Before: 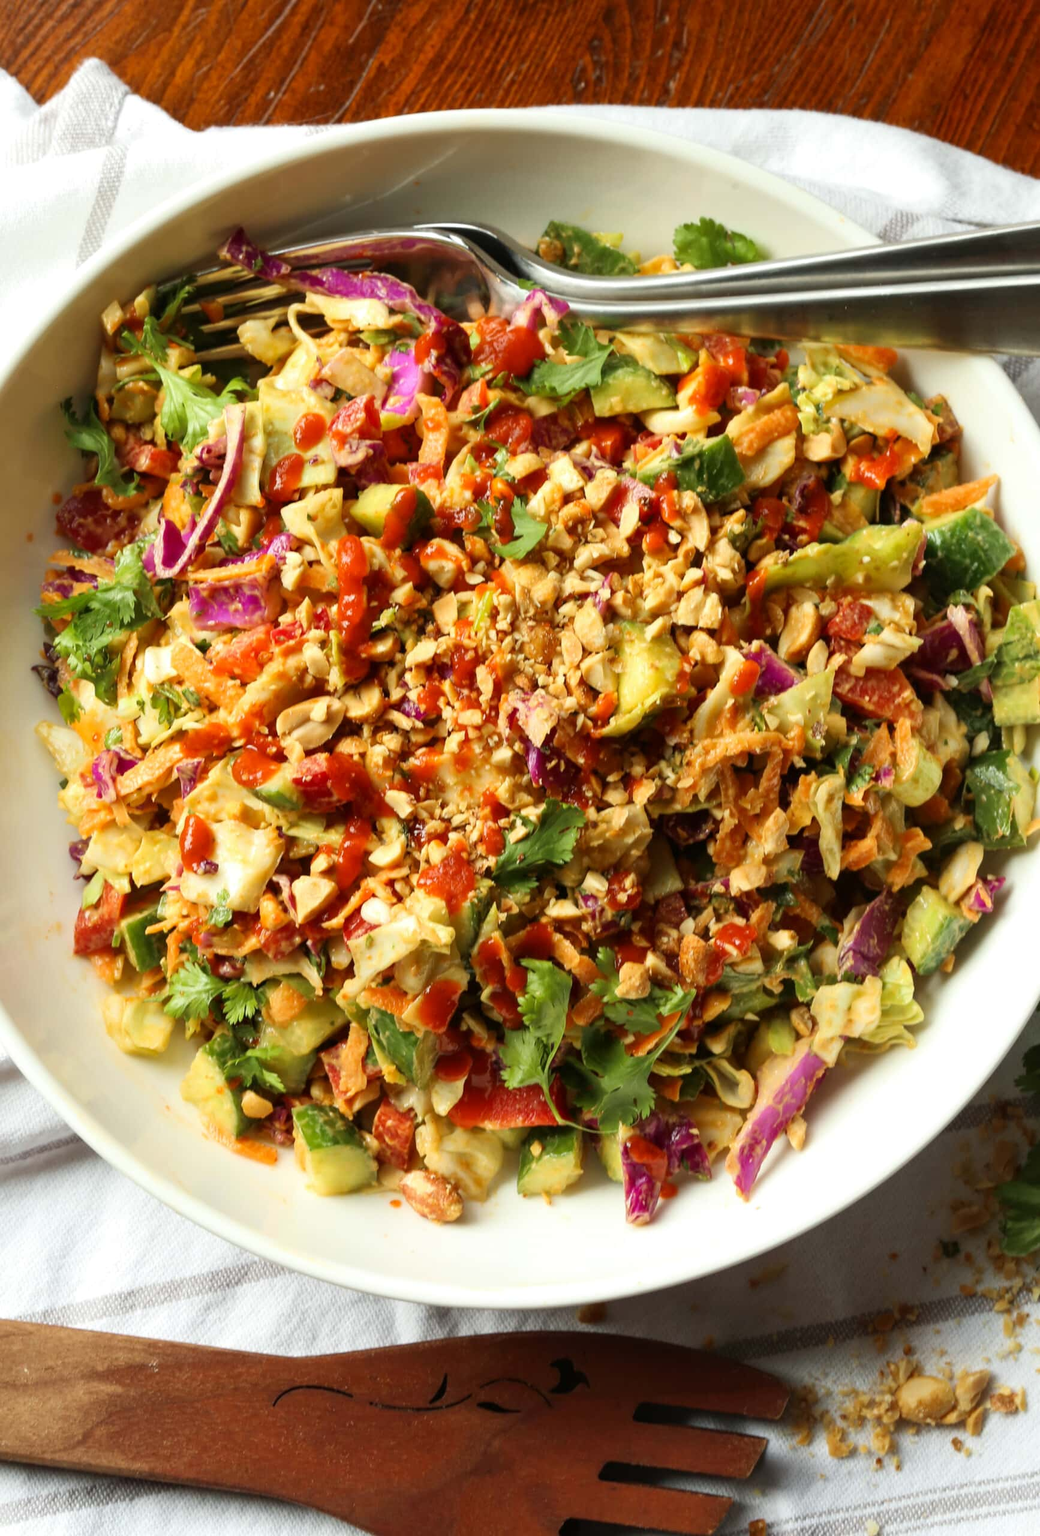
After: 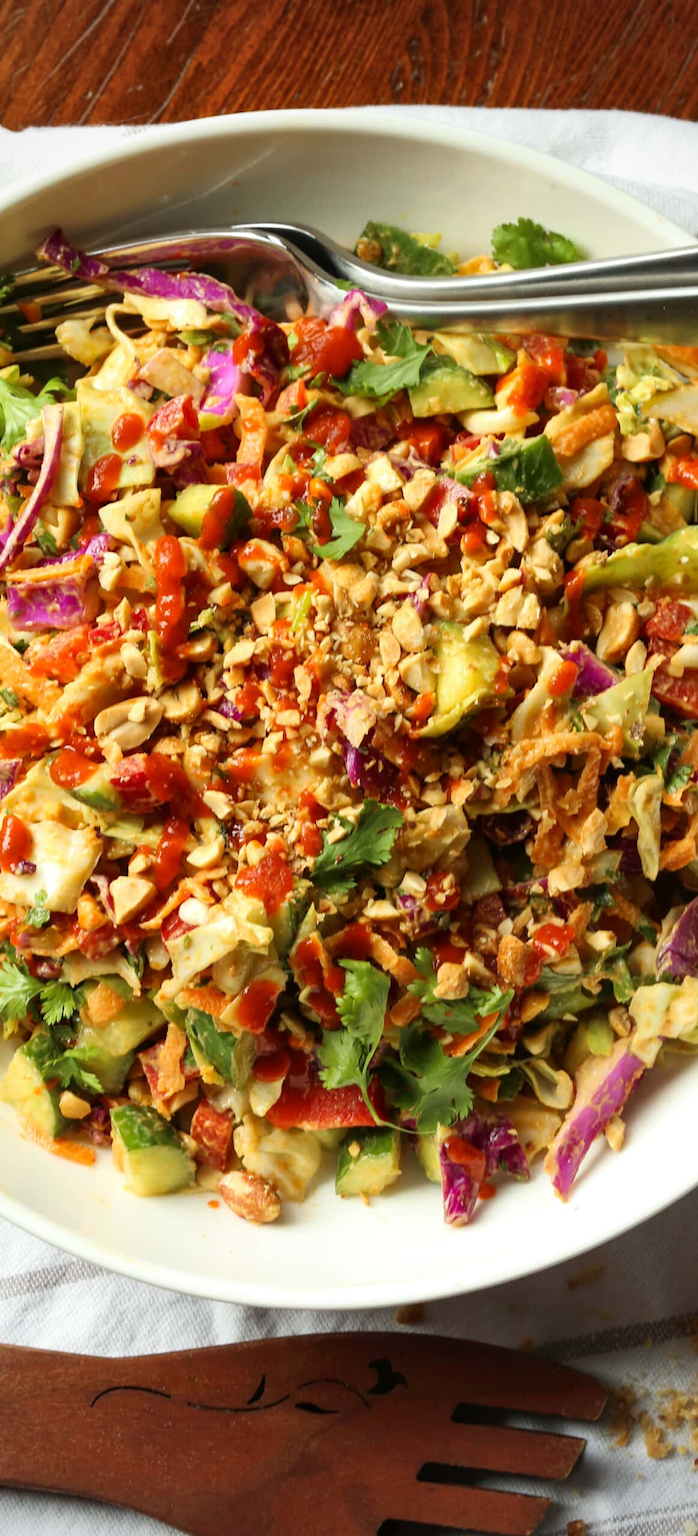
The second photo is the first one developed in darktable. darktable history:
vignetting: fall-off radius 61.02%, brightness -0.576, saturation -0.256, unbound false
crop and rotate: left 17.587%, right 15.326%
